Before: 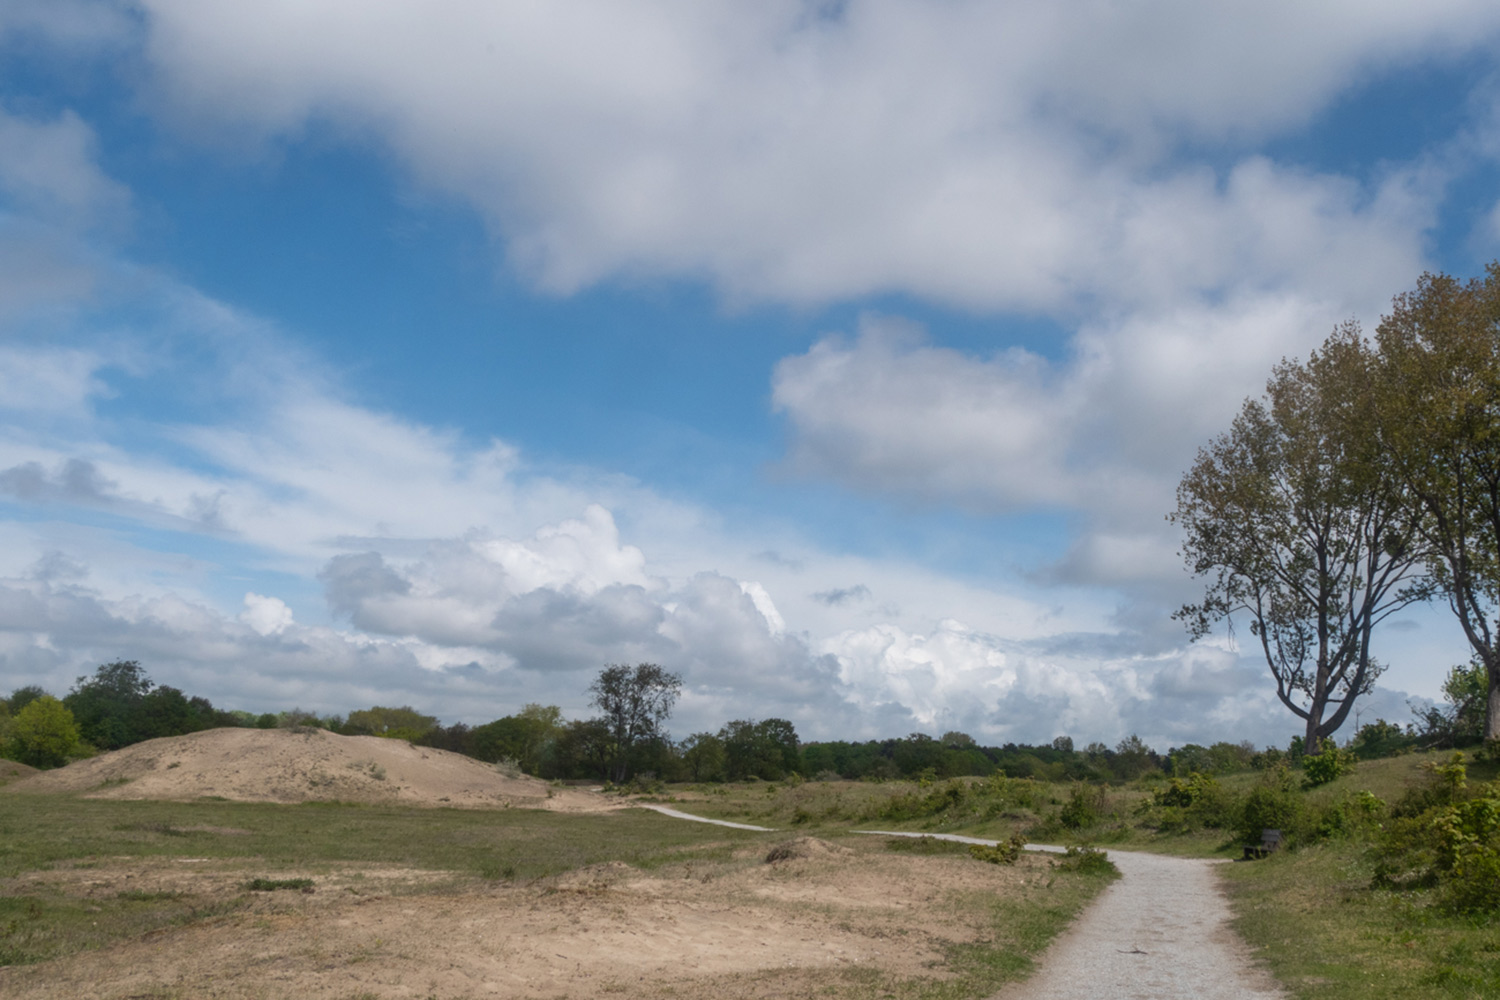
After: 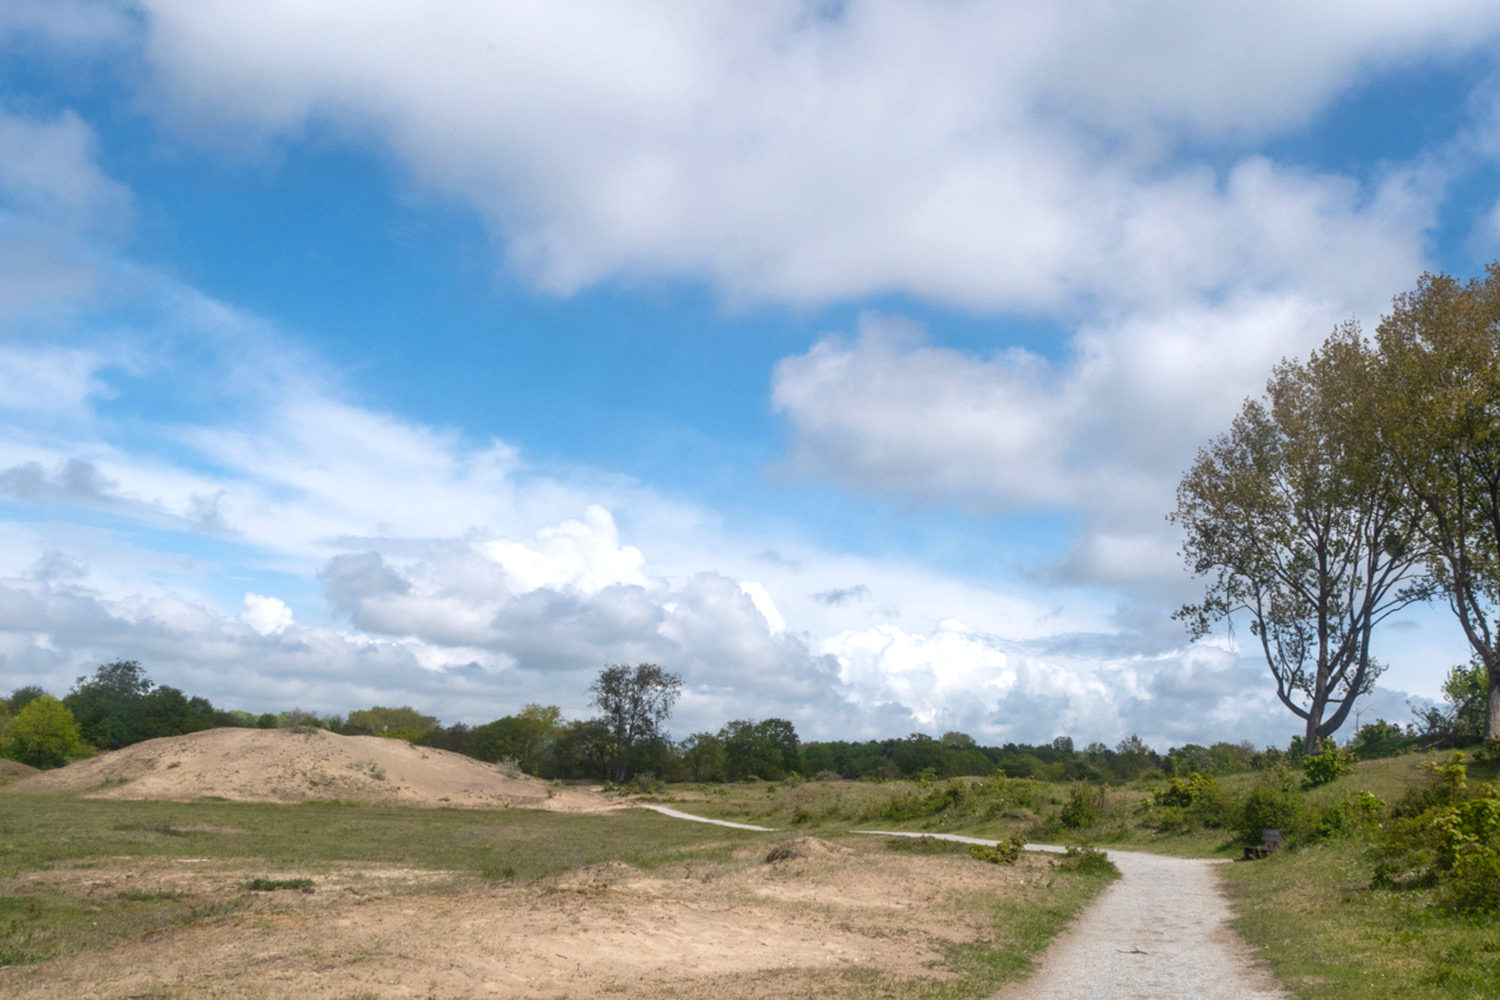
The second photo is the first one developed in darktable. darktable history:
color balance rgb: perceptual saturation grading › global saturation 0.948%, global vibrance 20%
exposure: exposure 0.51 EV, compensate highlight preservation false
